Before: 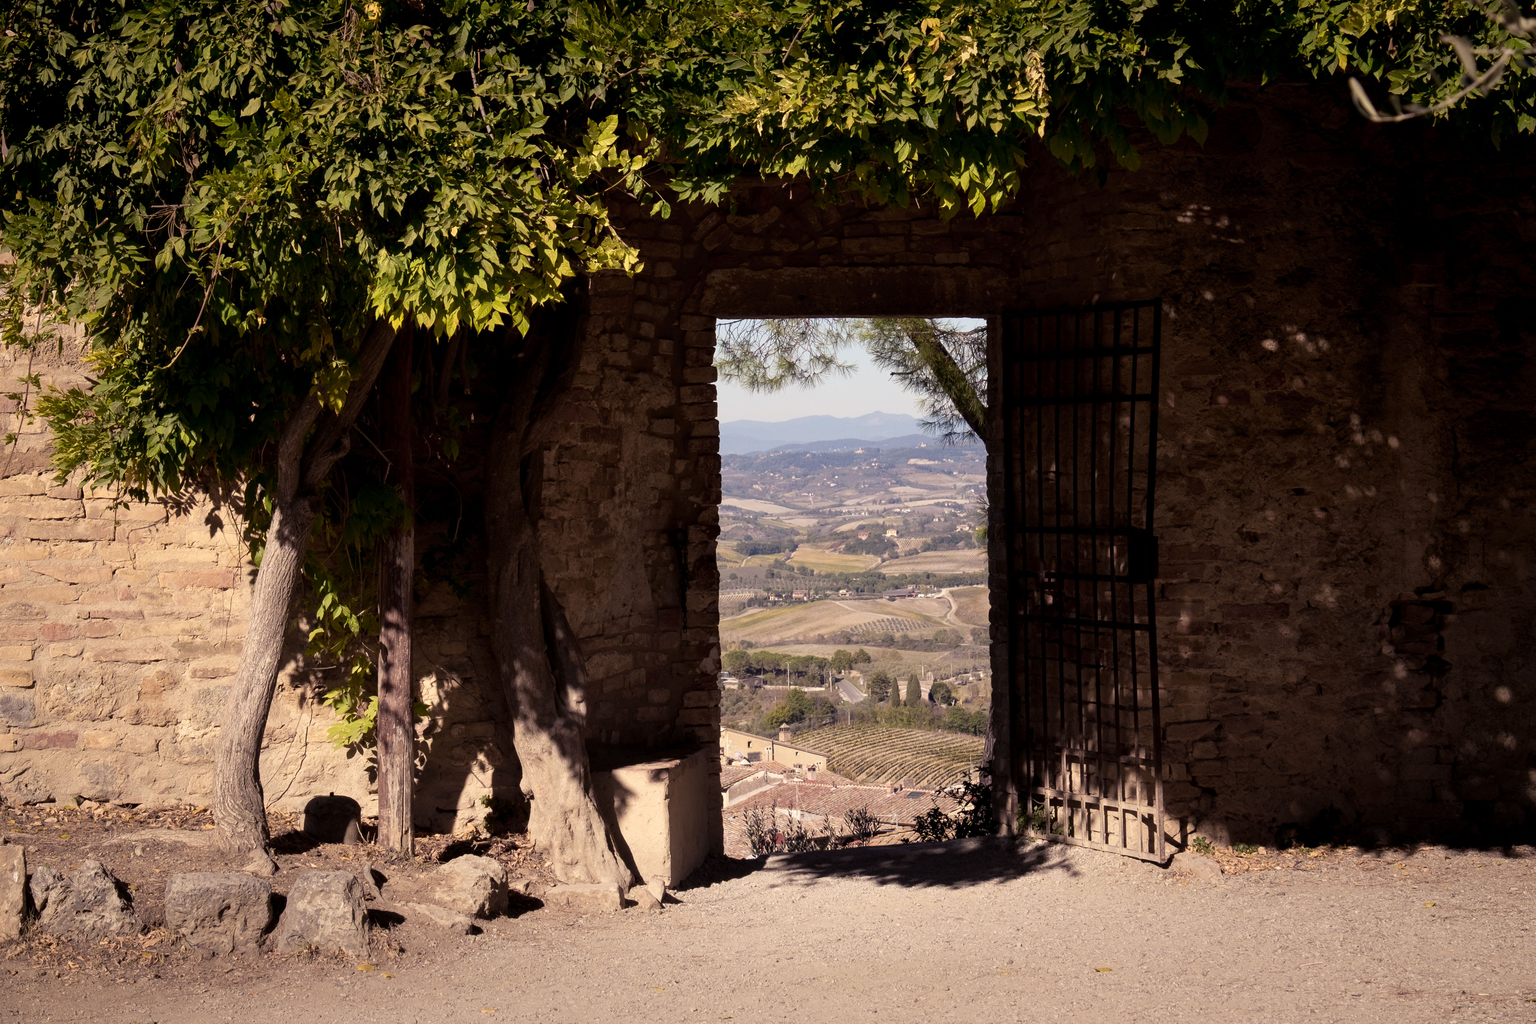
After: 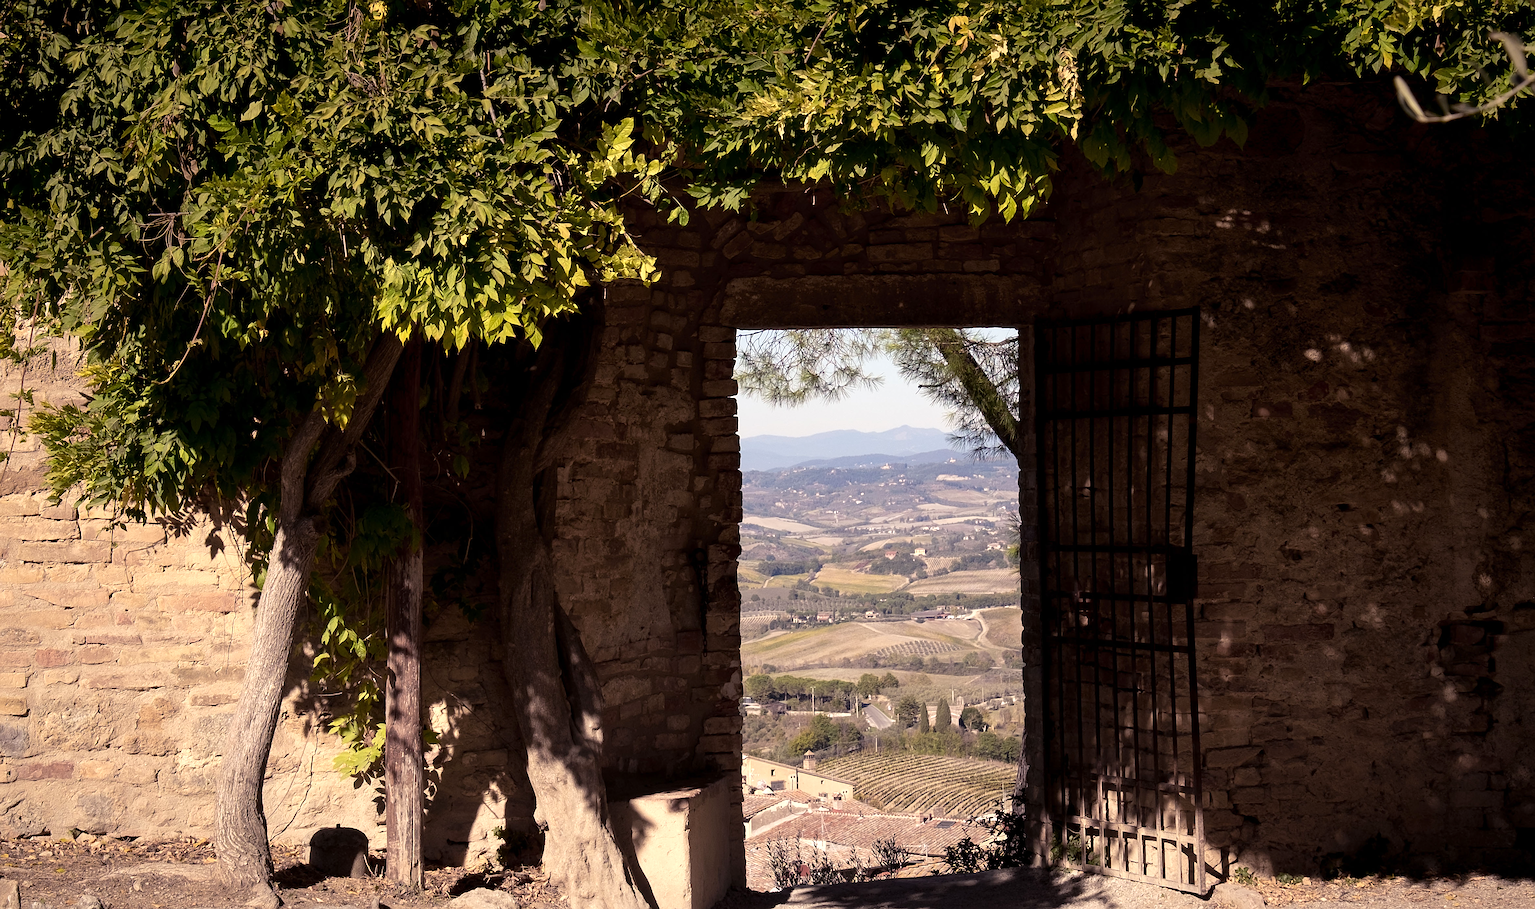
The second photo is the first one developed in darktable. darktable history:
sharpen: on, module defaults
exposure: exposure 0.3 EV, compensate highlight preservation false
crop and rotate: angle 0.2°, left 0.275%, right 3.127%, bottom 14.18%
